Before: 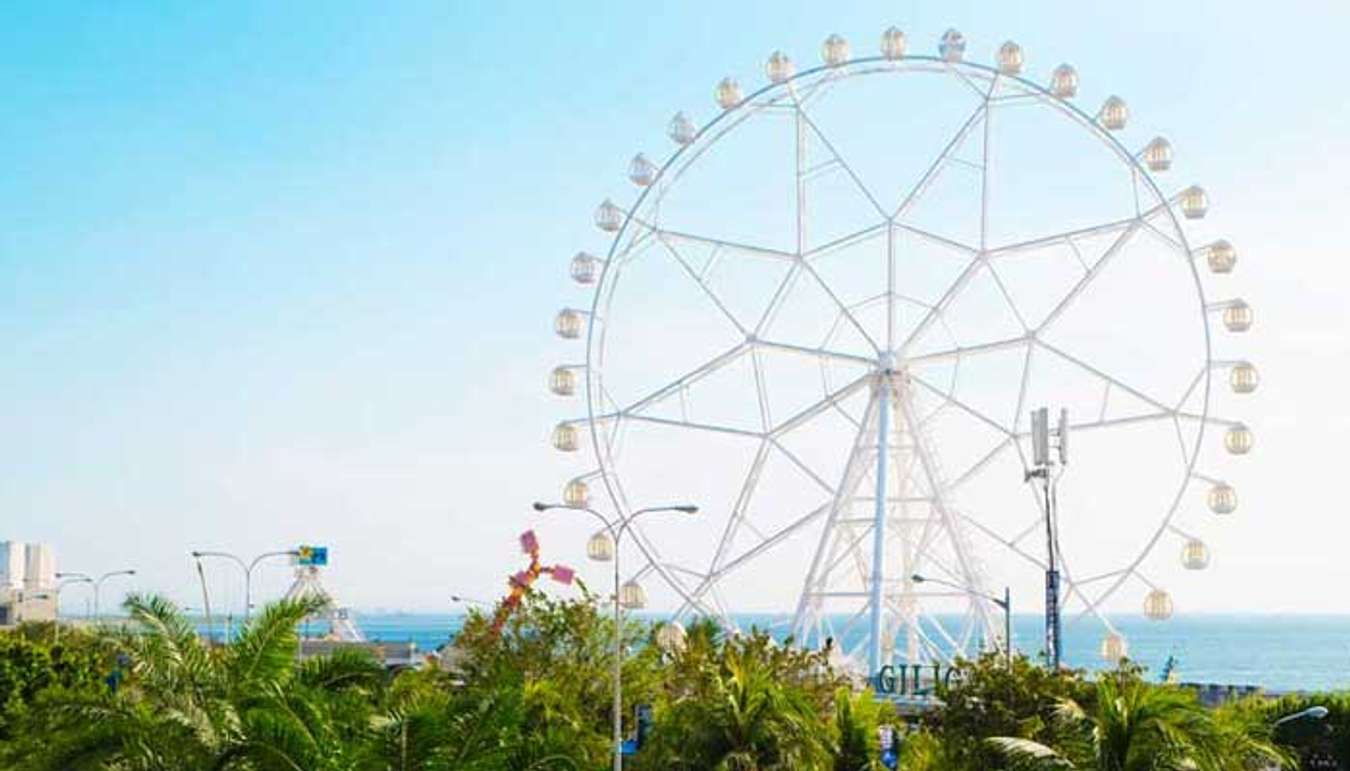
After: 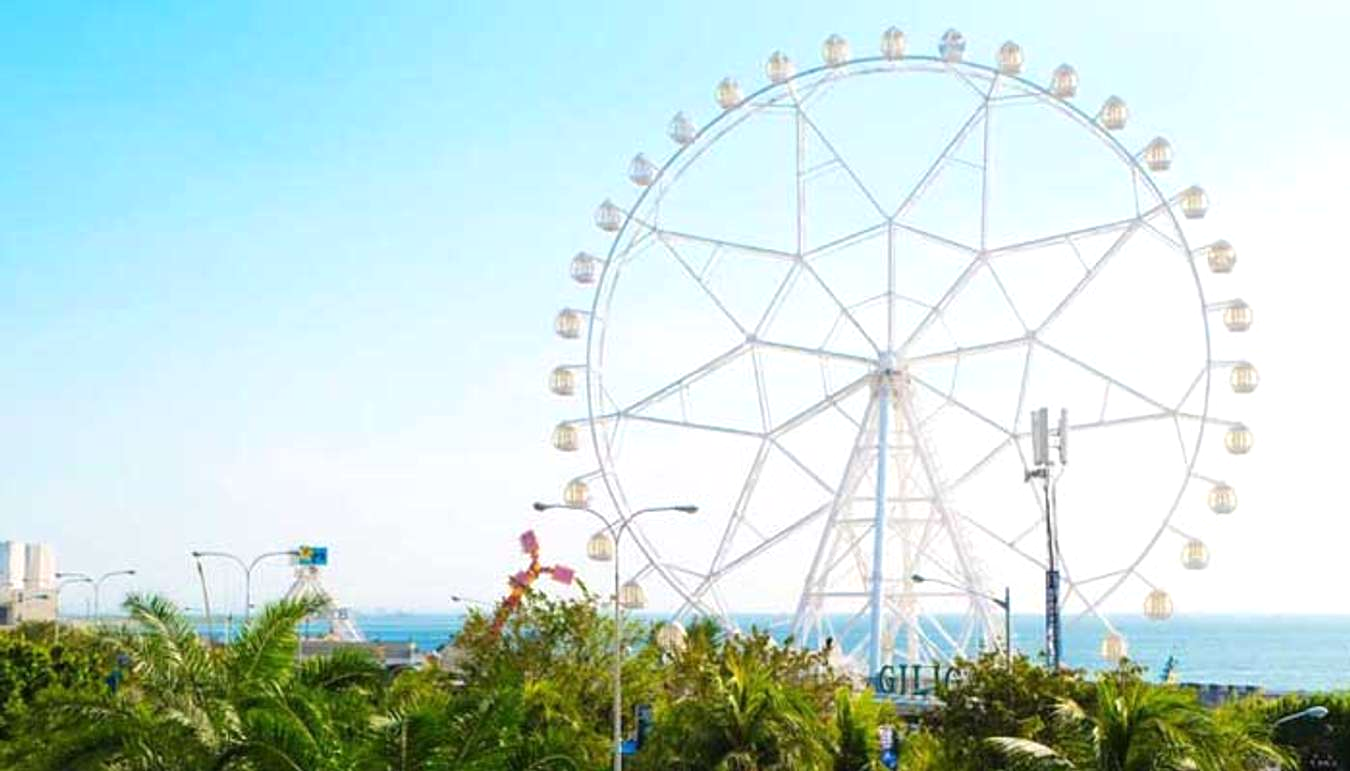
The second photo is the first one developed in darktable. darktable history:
exposure: exposure 0.163 EV, compensate exposure bias true, compensate highlight preservation false
